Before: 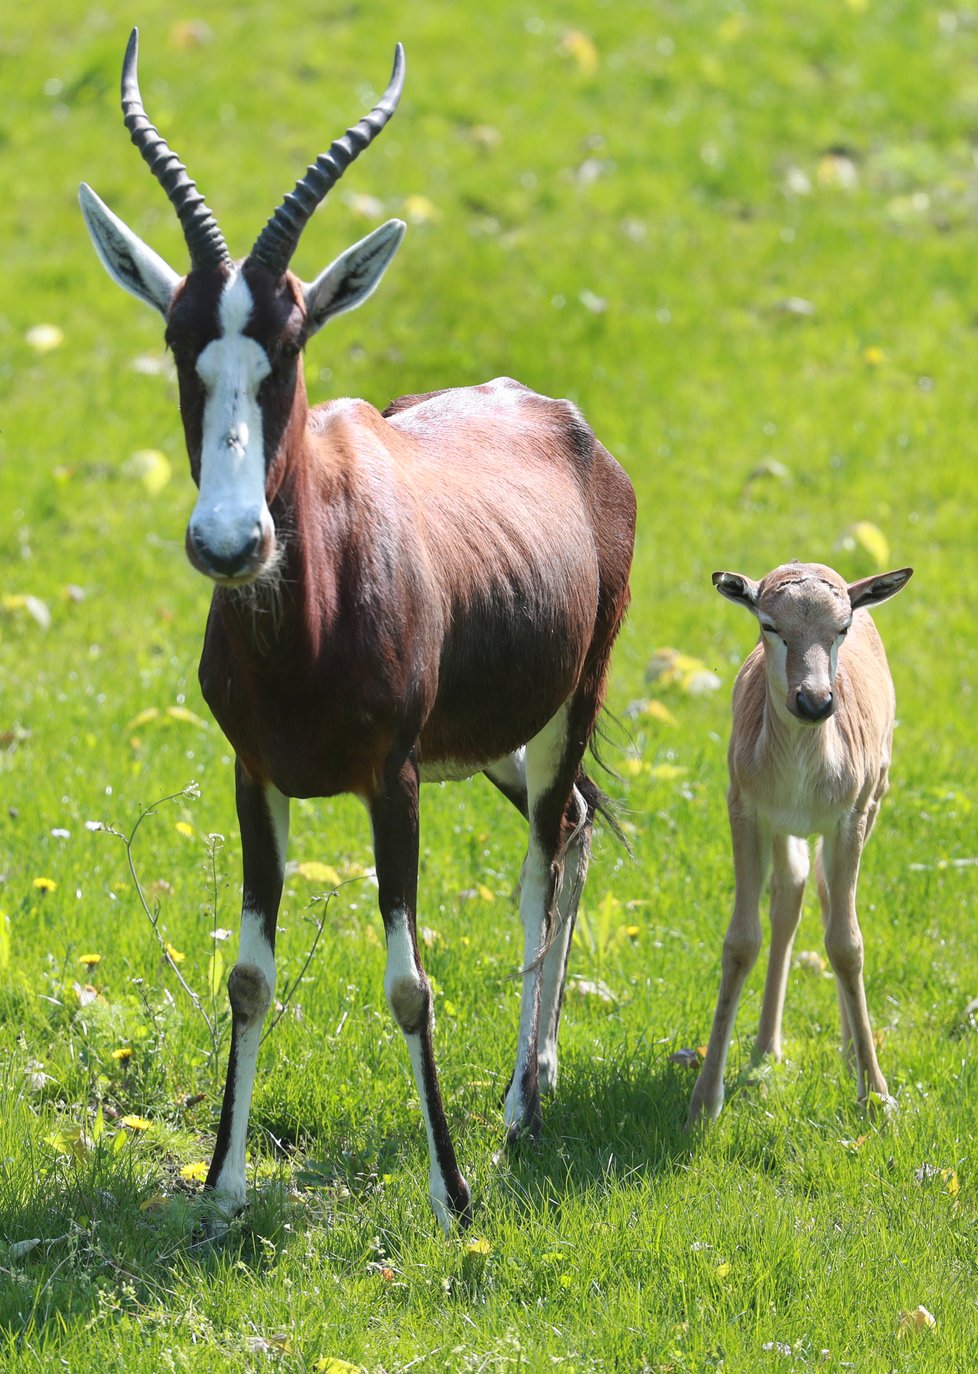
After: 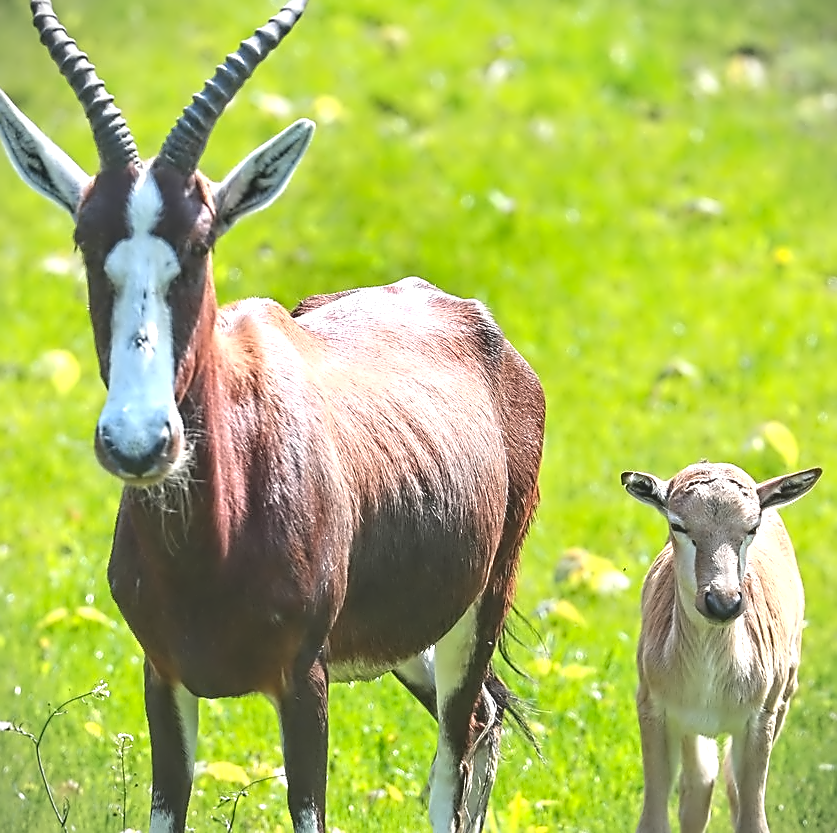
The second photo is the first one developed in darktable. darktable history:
vignetting: fall-off start 99.35%
crop and rotate: left 9.463%, top 7.31%, right 4.885%, bottom 32.023%
exposure: black level correction 0, exposure 1.097 EV, compensate exposure bias true, compensate highlight preservation false
sharpen: on, module defaults
contrast brightness saturation: contrast -0.275
contrast equalizer: octaves 7, y [[0.5, 0.542, 0.583, 0.625, 0.667, 0.708], [0.5 ×6], [0.5 ×6], [0, 0.033, 0.067, 0.1, 0.133, 0.167], [0, 0.05, 0.1, 0.15, 0.2, 0.25]]
